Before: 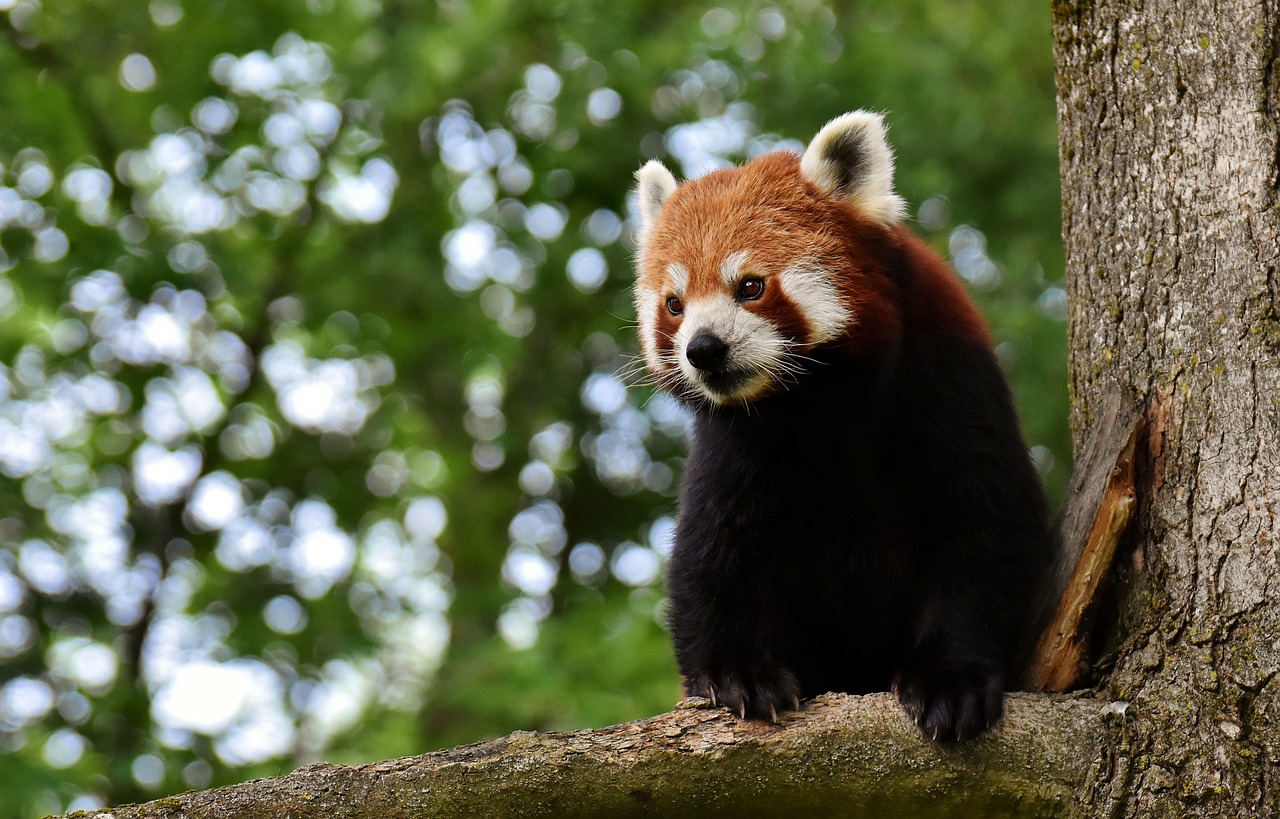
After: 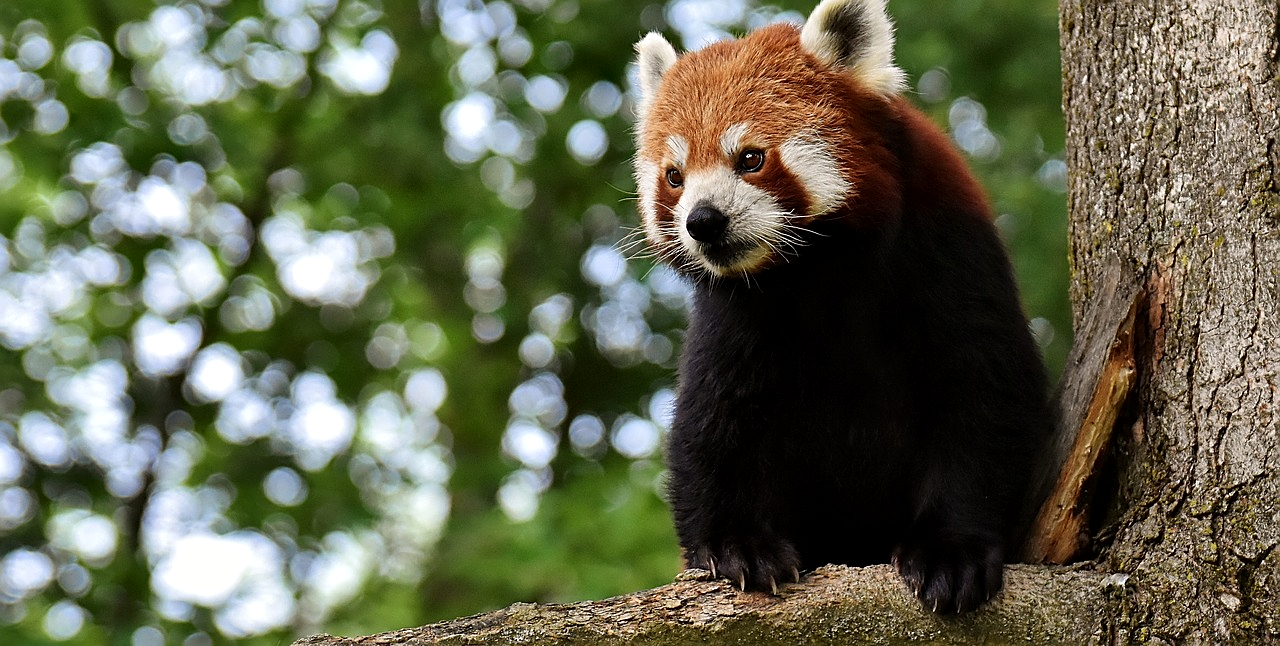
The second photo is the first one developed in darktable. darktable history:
tone equalizer: on, module defaults
crop and rotate: top 15.708%, bottom 5.381%
local contrast: mode bilateral grid, contrast 20, coarseness 50, detail 119%, midtone range 0.2
sharpen: on, module defaults
exposure: compensate highlight preservation false
